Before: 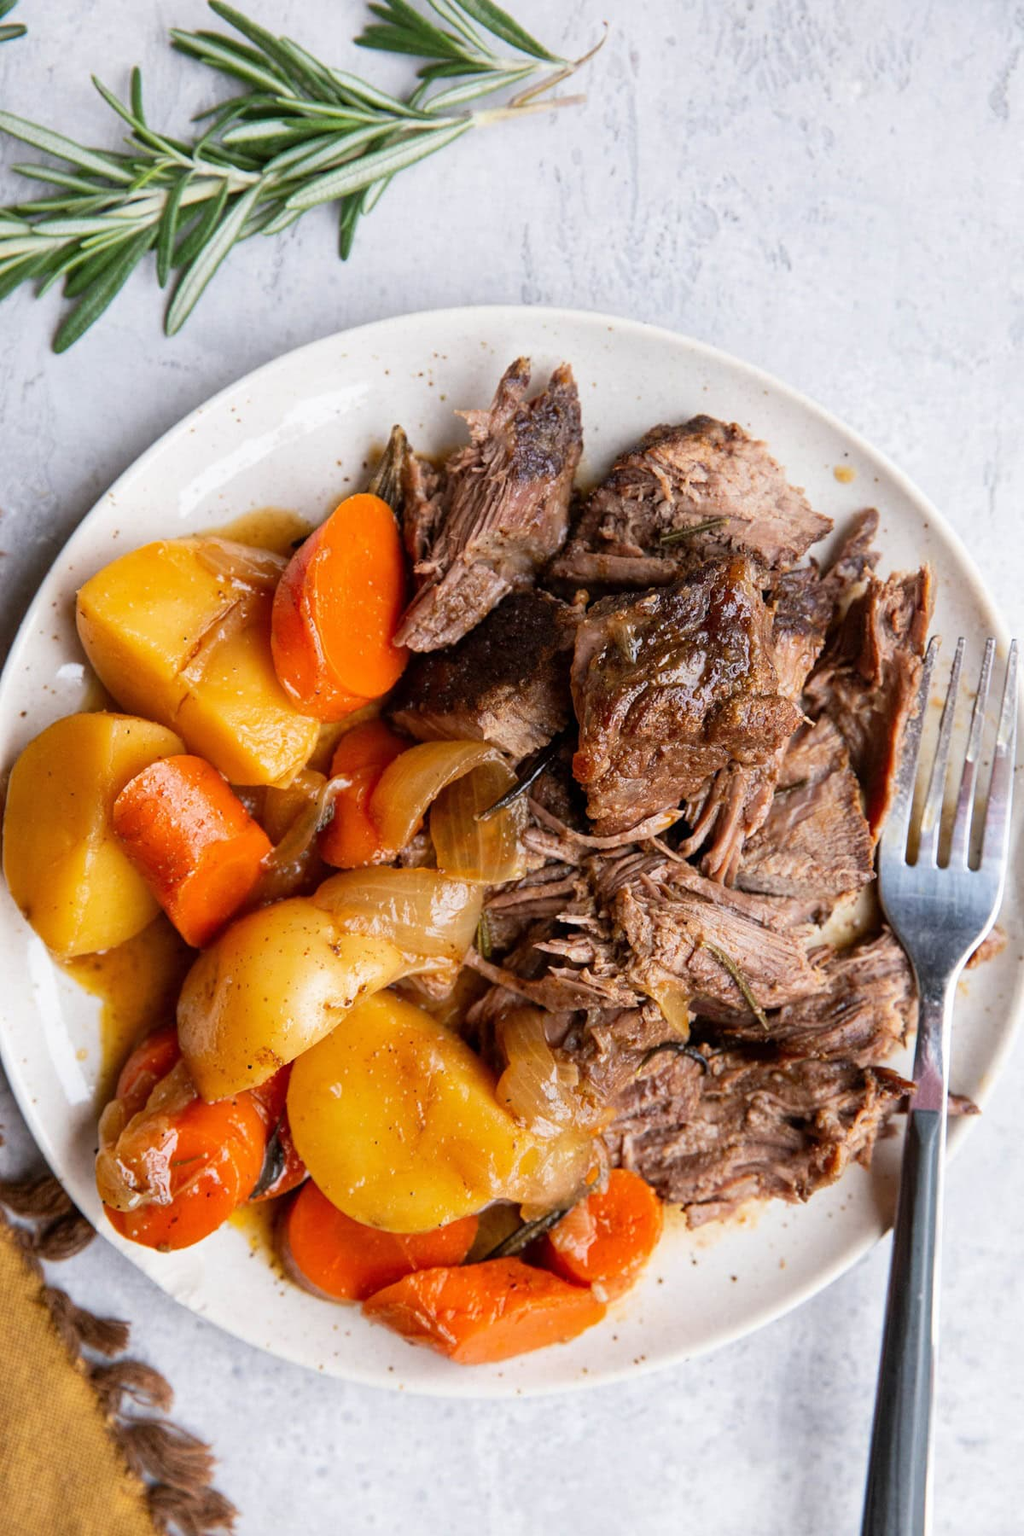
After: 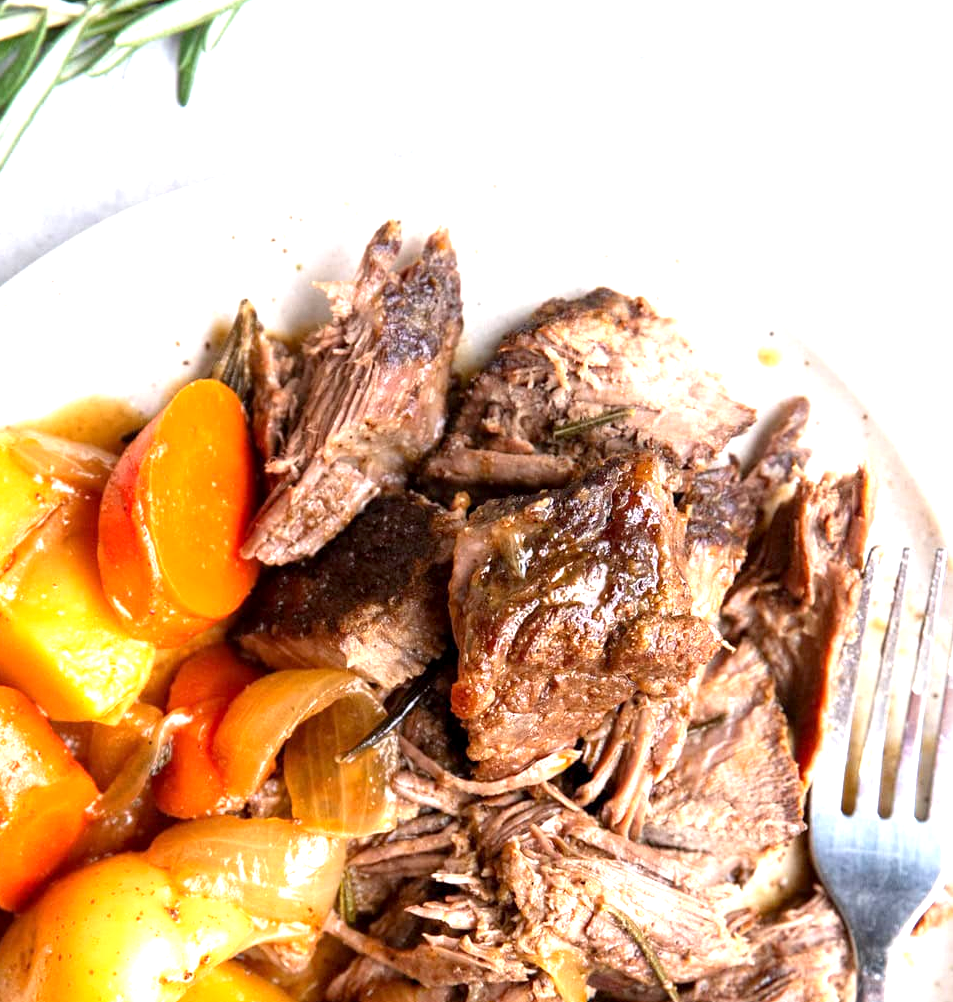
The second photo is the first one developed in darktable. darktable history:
crop: left 18.38%, top 11.092%, right 2.134%, bottom 33.217%
exposure: black level correction 0.001, exposure 1.116 EV, compensate highlight preservation false
